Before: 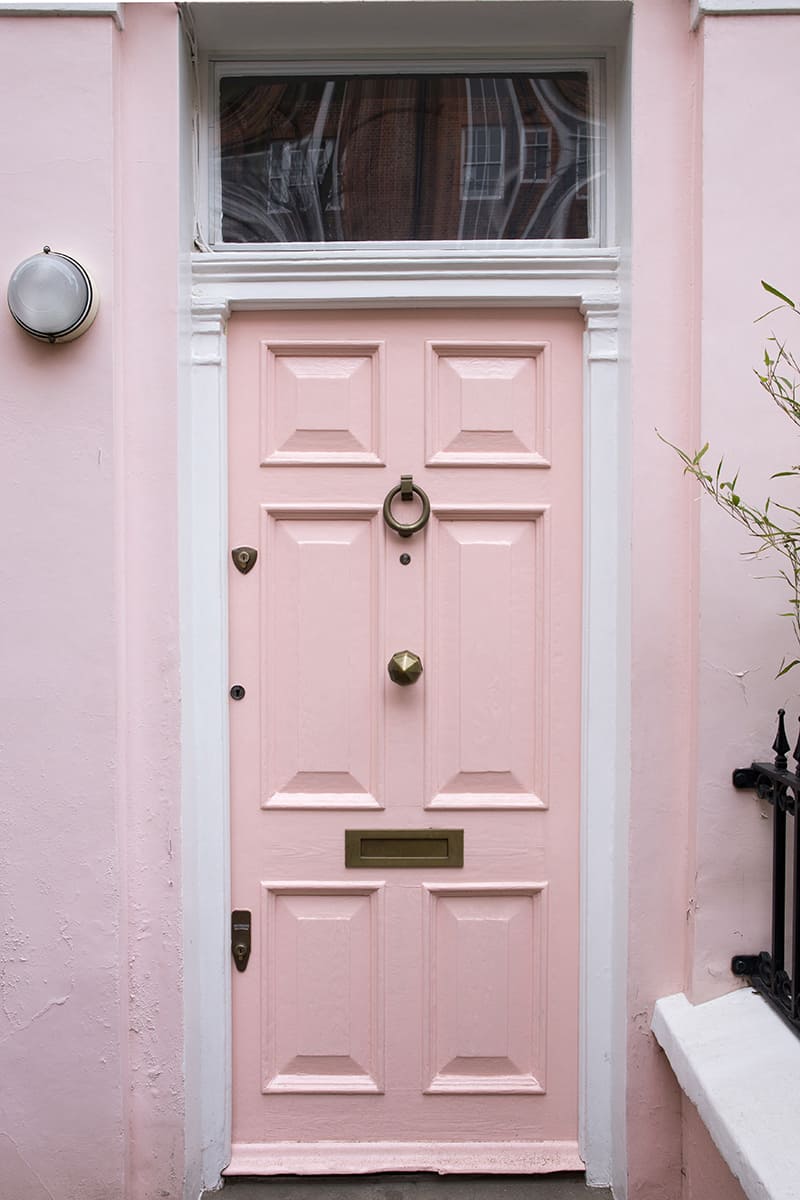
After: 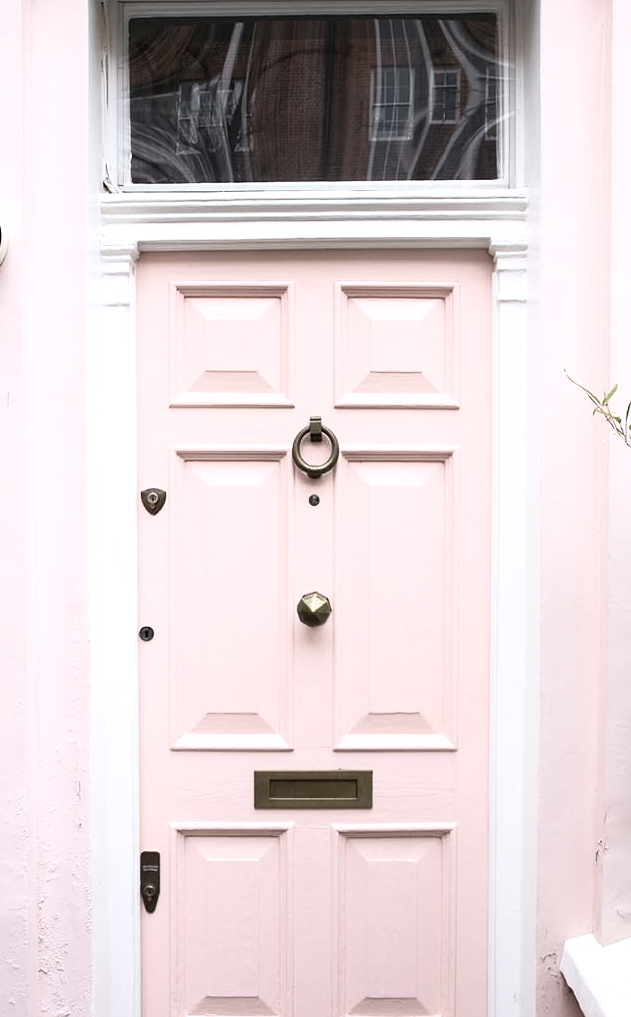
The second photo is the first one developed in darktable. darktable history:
exposure: black level correction 0.001, exposure 0.499 EV, compensate highlight preservation false
contrast brightness saturation: contrast 0.103, saturation -0.356
crop: left 11.443%, top 4.929%, right 9.59%, bottom 10.314%
shadows and highlights: shadows -1.82, highlights 40.15
